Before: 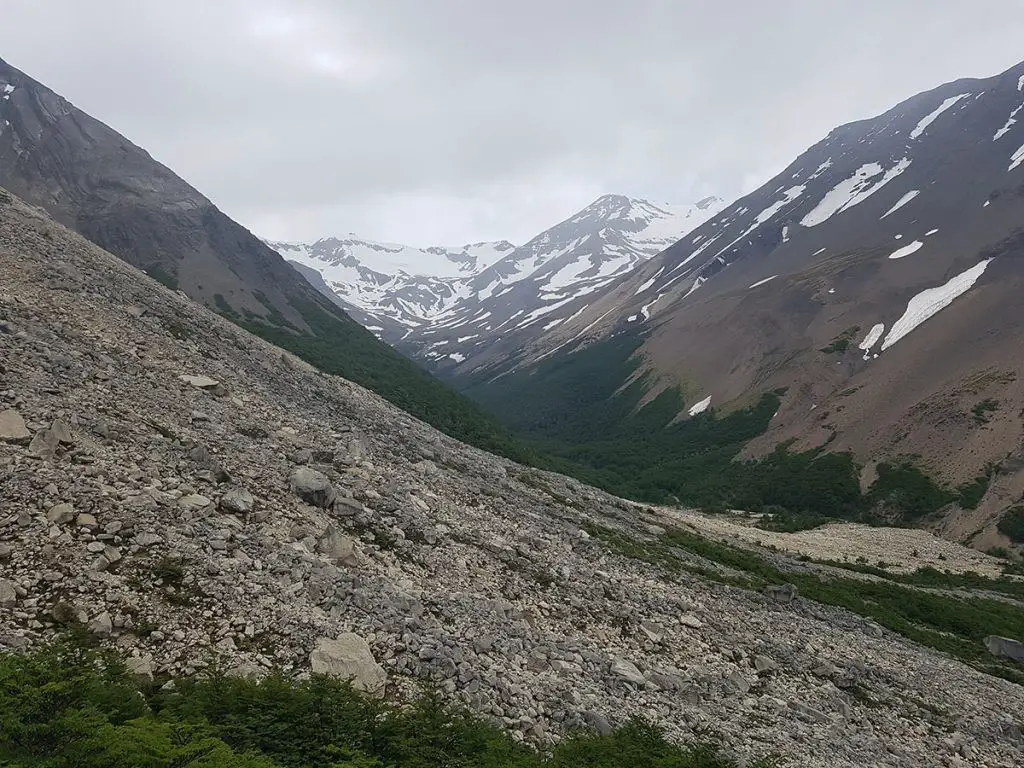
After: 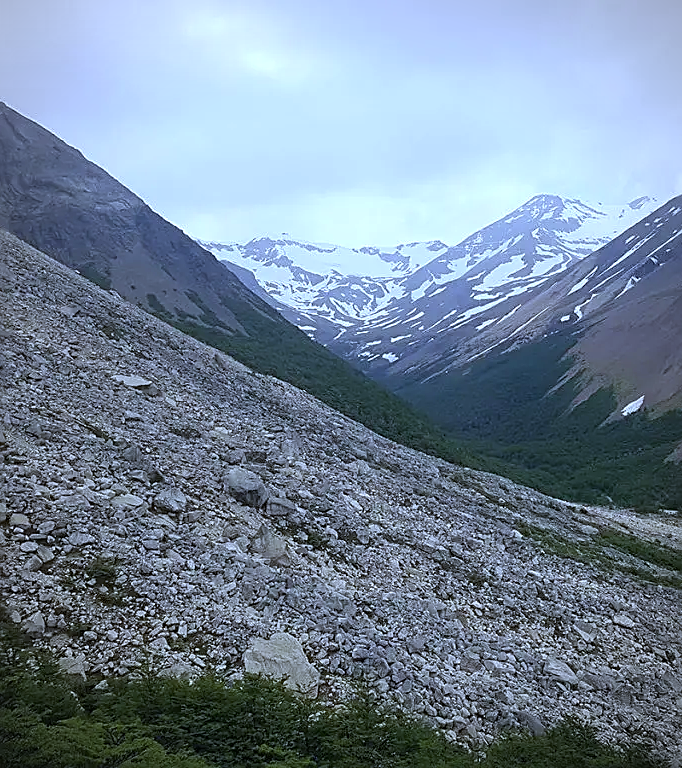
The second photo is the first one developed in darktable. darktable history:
haze removal: compatibility mode true, adaptive false
crop and rotate: left 6.617%, right 26.717%
white balance: red 0.871, blue 1.249
exposure: exposure 0.3 EV, compensate highlight preservation false
sharpen: on, module defaults
contrast equalizer: y [[0.5, 0.5, 0.472, 0.5, 0.5, 0.5], [0.5 ×6], [0.5 ×6], [0 ×6], [0 ×6]]
vignetting: fall-off radius 60.92%
